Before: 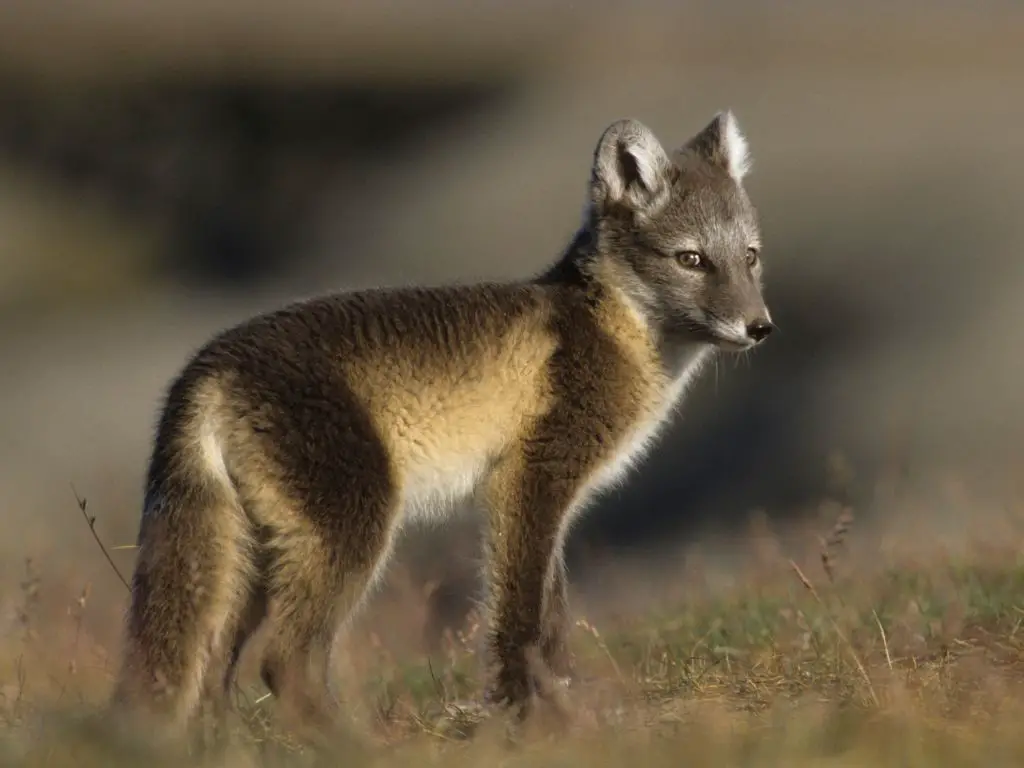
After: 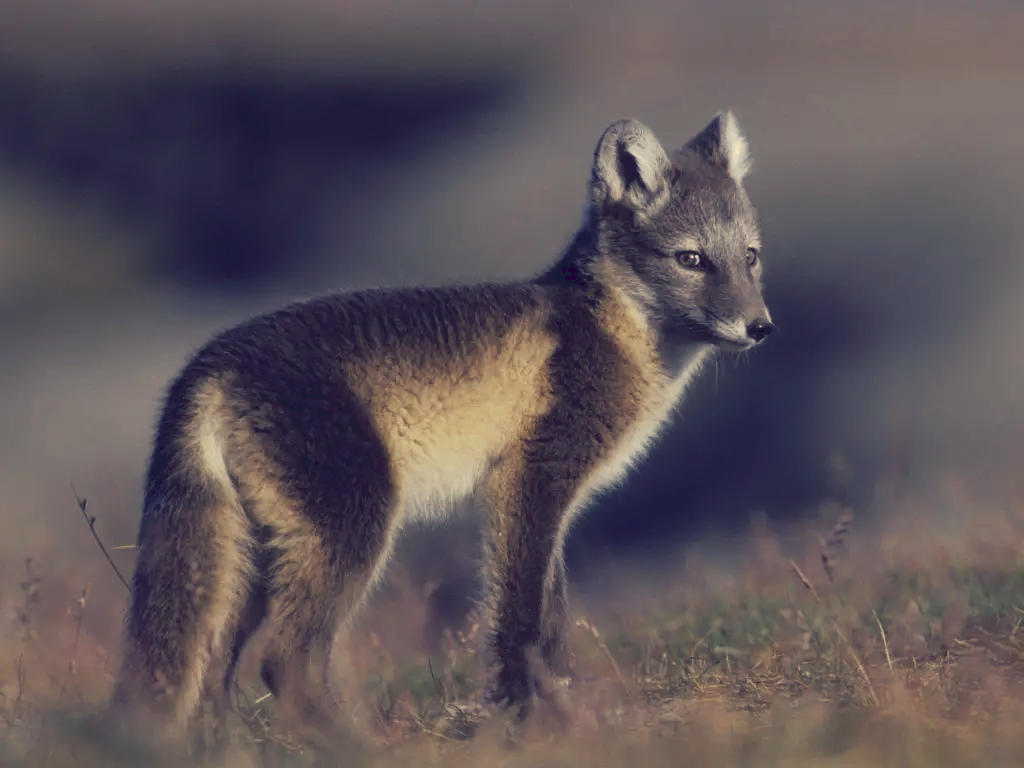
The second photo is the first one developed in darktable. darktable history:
tone curve: curves: ch0 [(0, 0) (0.003, 0.096) (0.011, 0.096) (0.025, 0.098) (0.044, 0.099) (0.069, 0.106) (0.1, 0.128) (0.136, 0.153) (0.177, 0.186) (0.224, 0.218) (0.277, 0.265) (0.335, 0.316) (0.399, 0.374) (0.468, 0.445) (0.543, 0.526) (0.623, 0.605) (0.709, 0.681) (0.801, 0.758) (0.898, 0.819) (1, 1)], preserve colors none
color look up table: target L [94.33, 93.2, 83.77, 83.14, 76.26, 76.02, 60.61, 55.35, 50.76, 49.39, 39.57, 39.46, 18.99, 203.3, 85.33, 83.58, 77.35, 72.23, 67.46, 65.75, 56.39, 51.38, 46.84, 45.42, 44.21, 38.9, 29.9, 19.09, 73.94, 61.47, 58.49, 57.82, 48.88, 49.55, 43.21, 42.98, 35.15, 35.43, 30.34, 9.116, 6.91, 3.331, 93.35, 84.01, 63.95, 62.31, 60.47, 41.95, 34.62], target a [-5.578, -12.76, -64.18, -28.18, -73.79, -32.46, -14.52, -48.15, -32.02, -2.56, -26.3, -24.12, -18.08, 0, 9.801, 5.755, 8.548, 10.98, 41.74, 38.05, 25.44, 71, 46.31, 67.04, 2.236, 43.74, 7.17, 24.88, 19.94, 58.58, 74.47, 33.42, 65.32, 22.98, 8.108, 52.58, 25.61, 58.73, 39.45, 47.71, 49.49, 30.78, -7.331, -50.86, -27.24, -37.65, -12.24, -7.748, -3.529], target b [27.45, 51.04, 23.17, 71.4, 64.73, 19.26, 34.19, 41.4, 7.922, 6.237, 26.81, -9.018, -0.39, -0.002, 34.11, 12.29, 68.67, 44.05, 2.005, 31.35, 23.96, 18.99, 39.82, 1.788, 21.01, 7.629, -7.815, 2.143, -15.46, -19.45, -42.02, -38.79, -57.75, -5.141, -61.35, -14.14, -35.18, -48.83, -83.68, -39.99, -68.53, -49.89, 7.346, -1.85, -32.98, -6.986, -9.241, -37.17, -29.05], num patches 49
